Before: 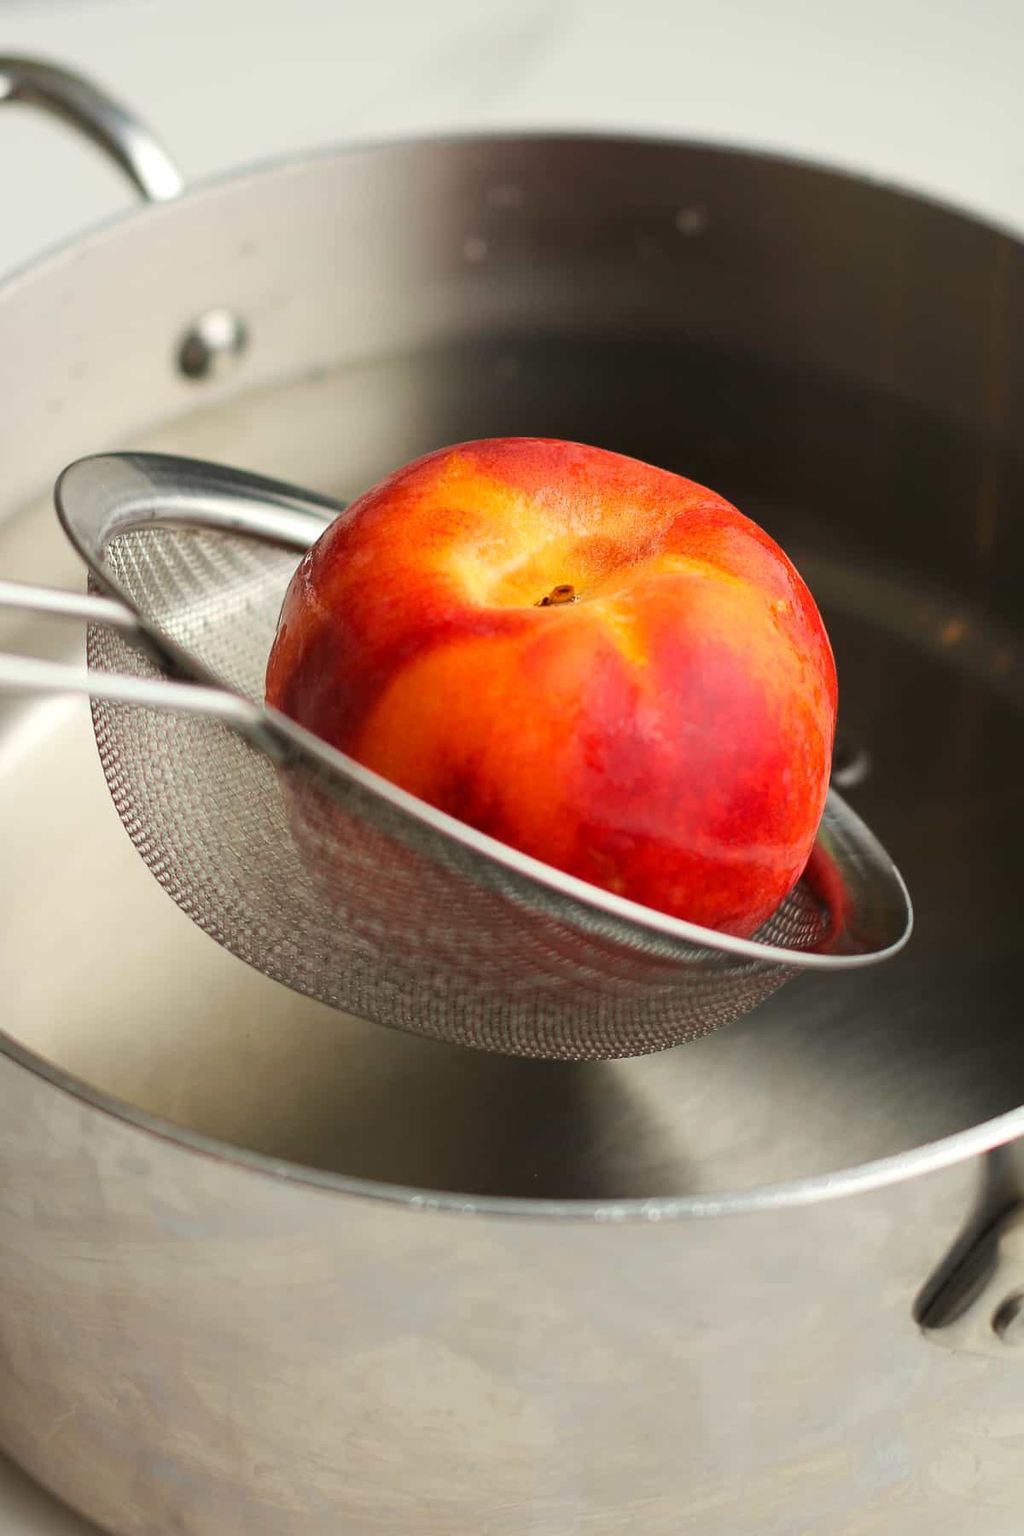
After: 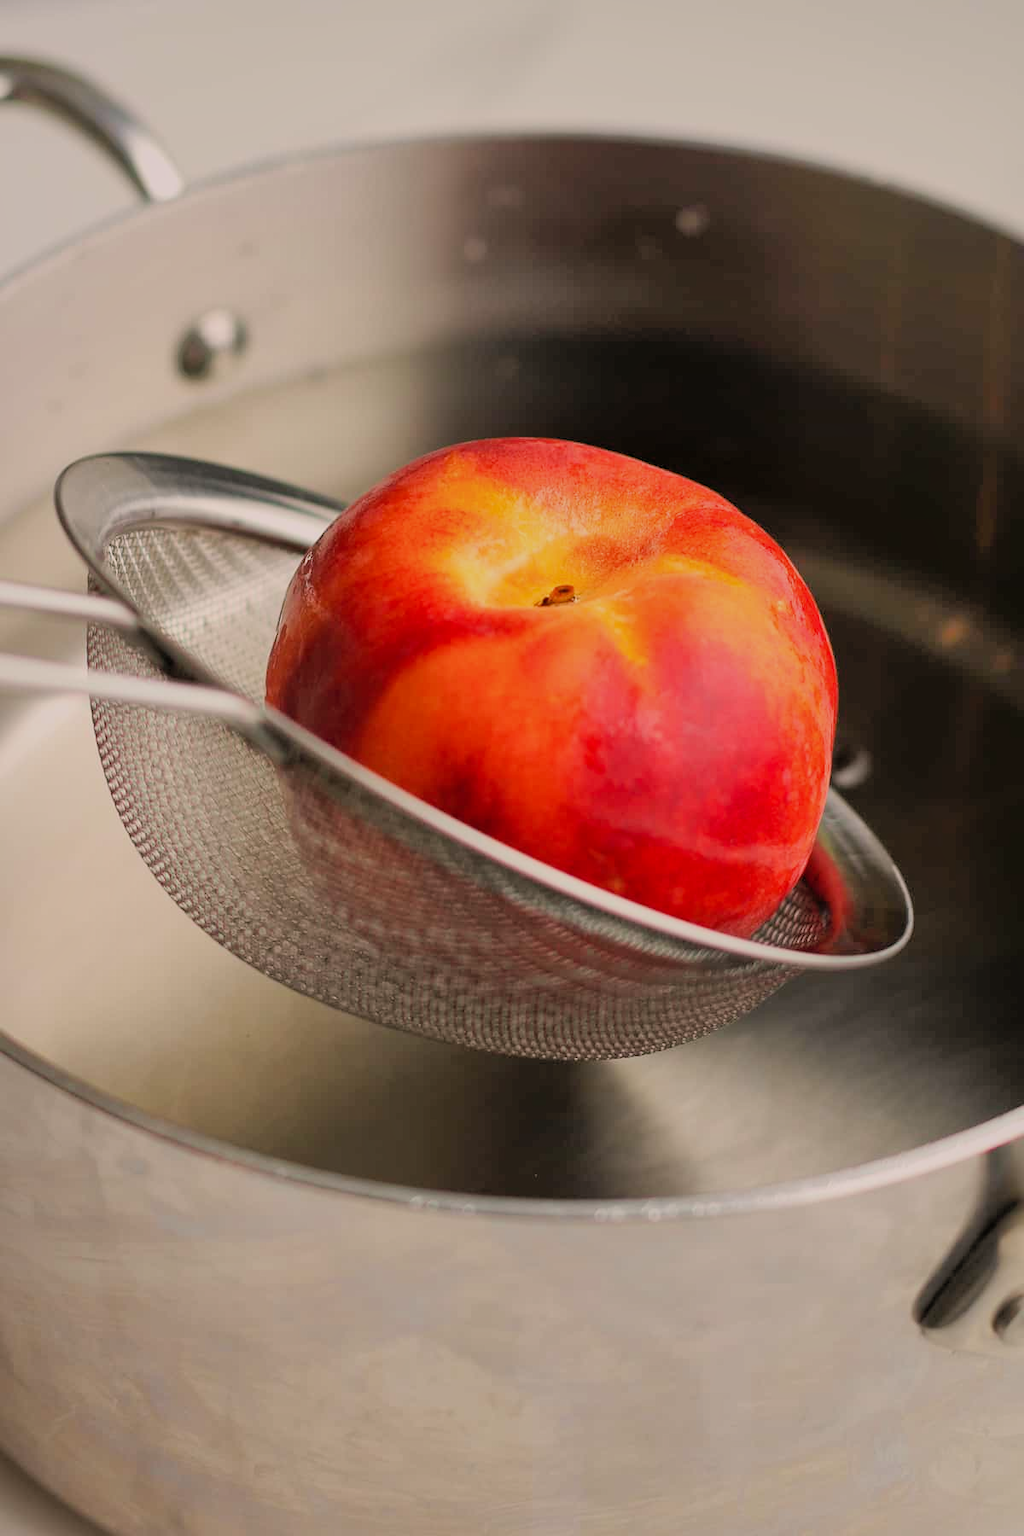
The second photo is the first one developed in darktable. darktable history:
color correction: highlights a* 7.16, highlights b* 3.8
filmic rgb: black relative exposure -7.91 EV, white relative exposure 4.08 EV, hardness 4.06, latitude 51.49%, contrast 1.007, shadows ↔ highlights balance 5.49%
shadows and highlights: on, module defaults
